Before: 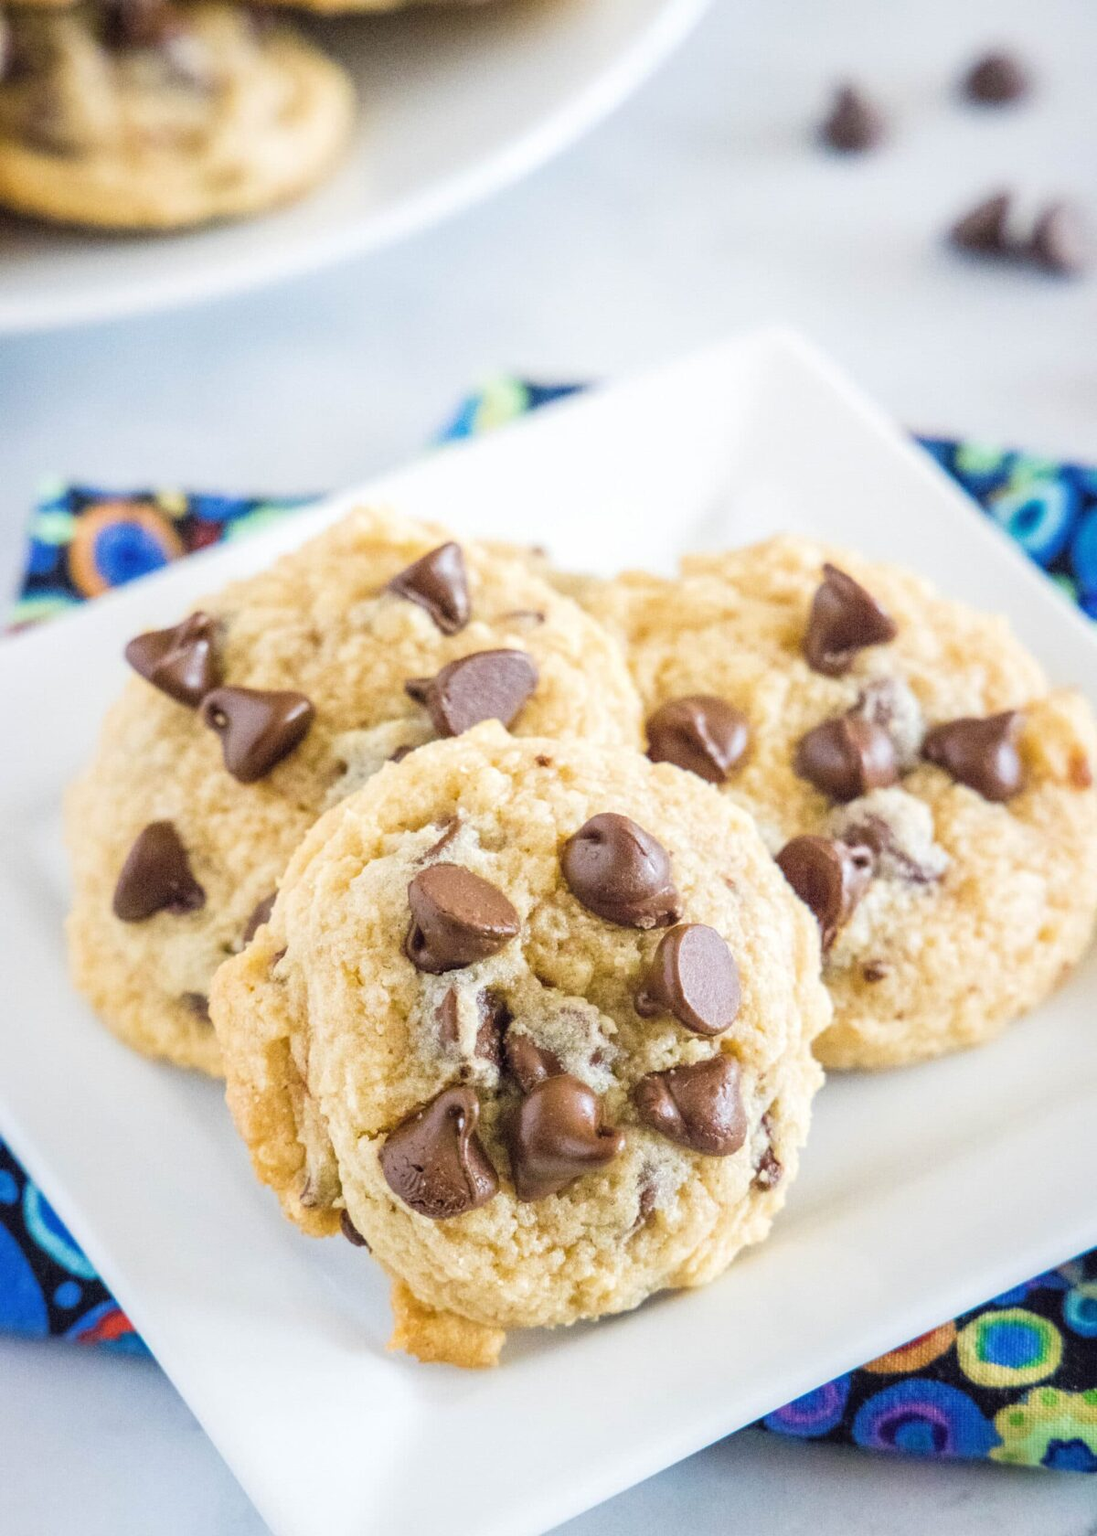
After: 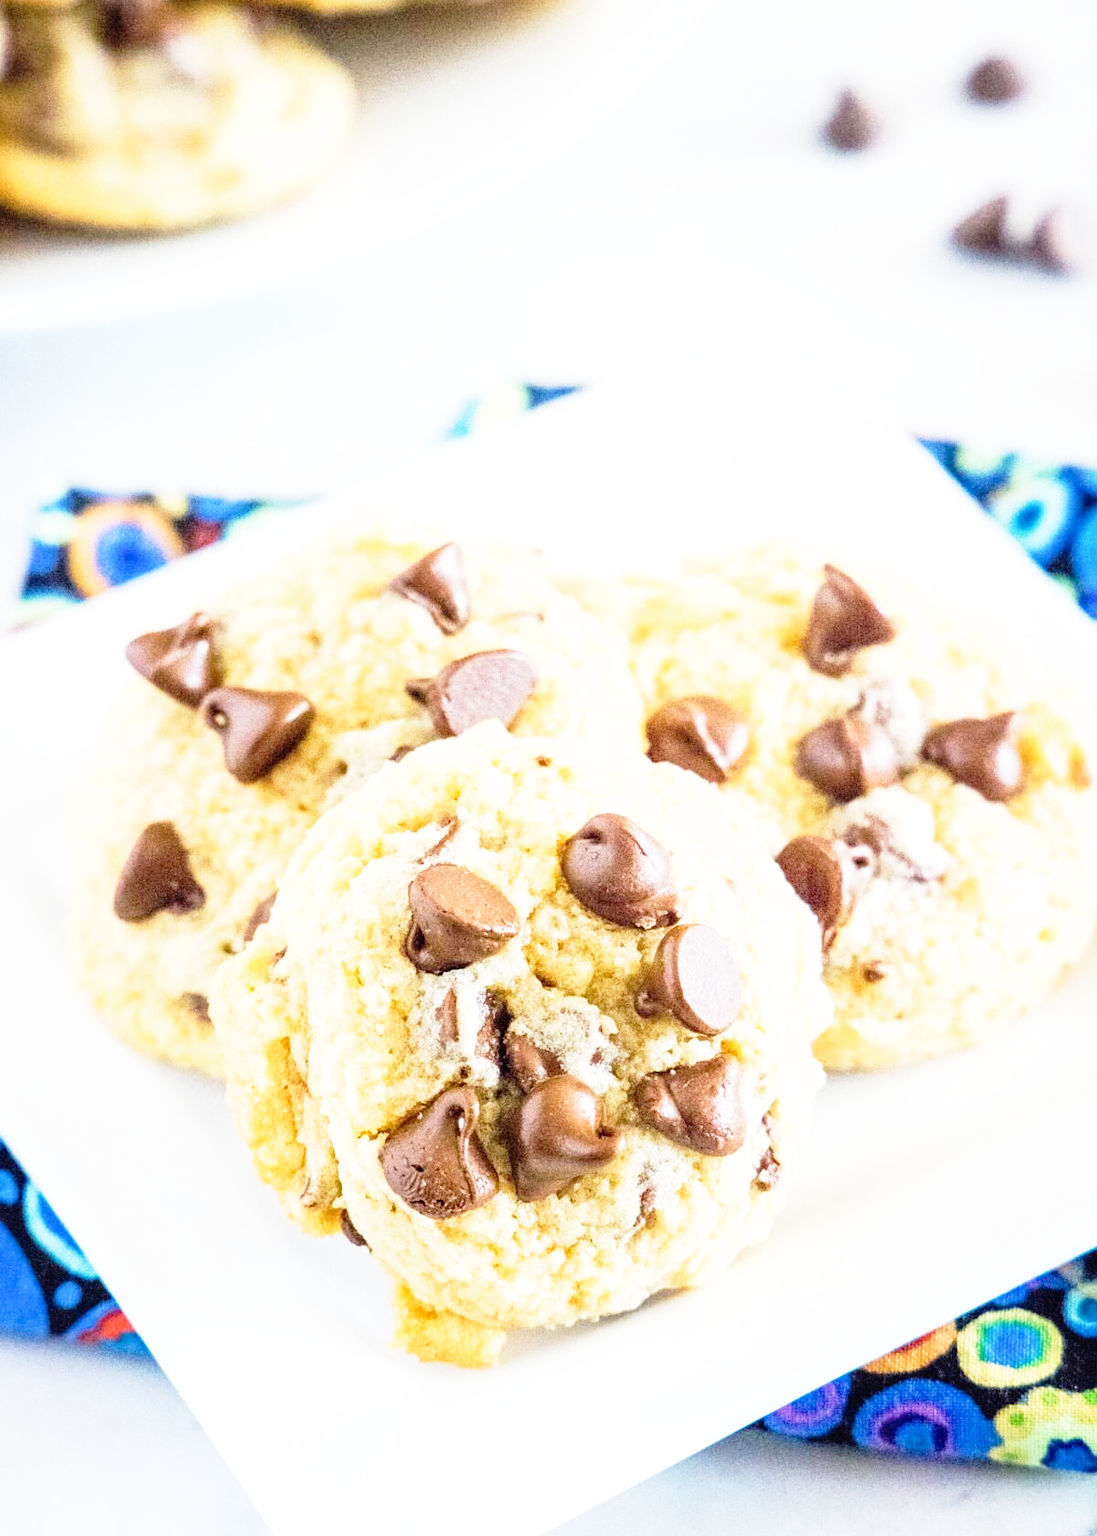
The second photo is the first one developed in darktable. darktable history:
sharpen: amount 0.2
base curve: curves: ch0 [(0, 0) (0.012, 0.01) (0.073, 0.168) (0.31, 0.711) (0.645, 0.957) (1, 1)], preserve colors none
